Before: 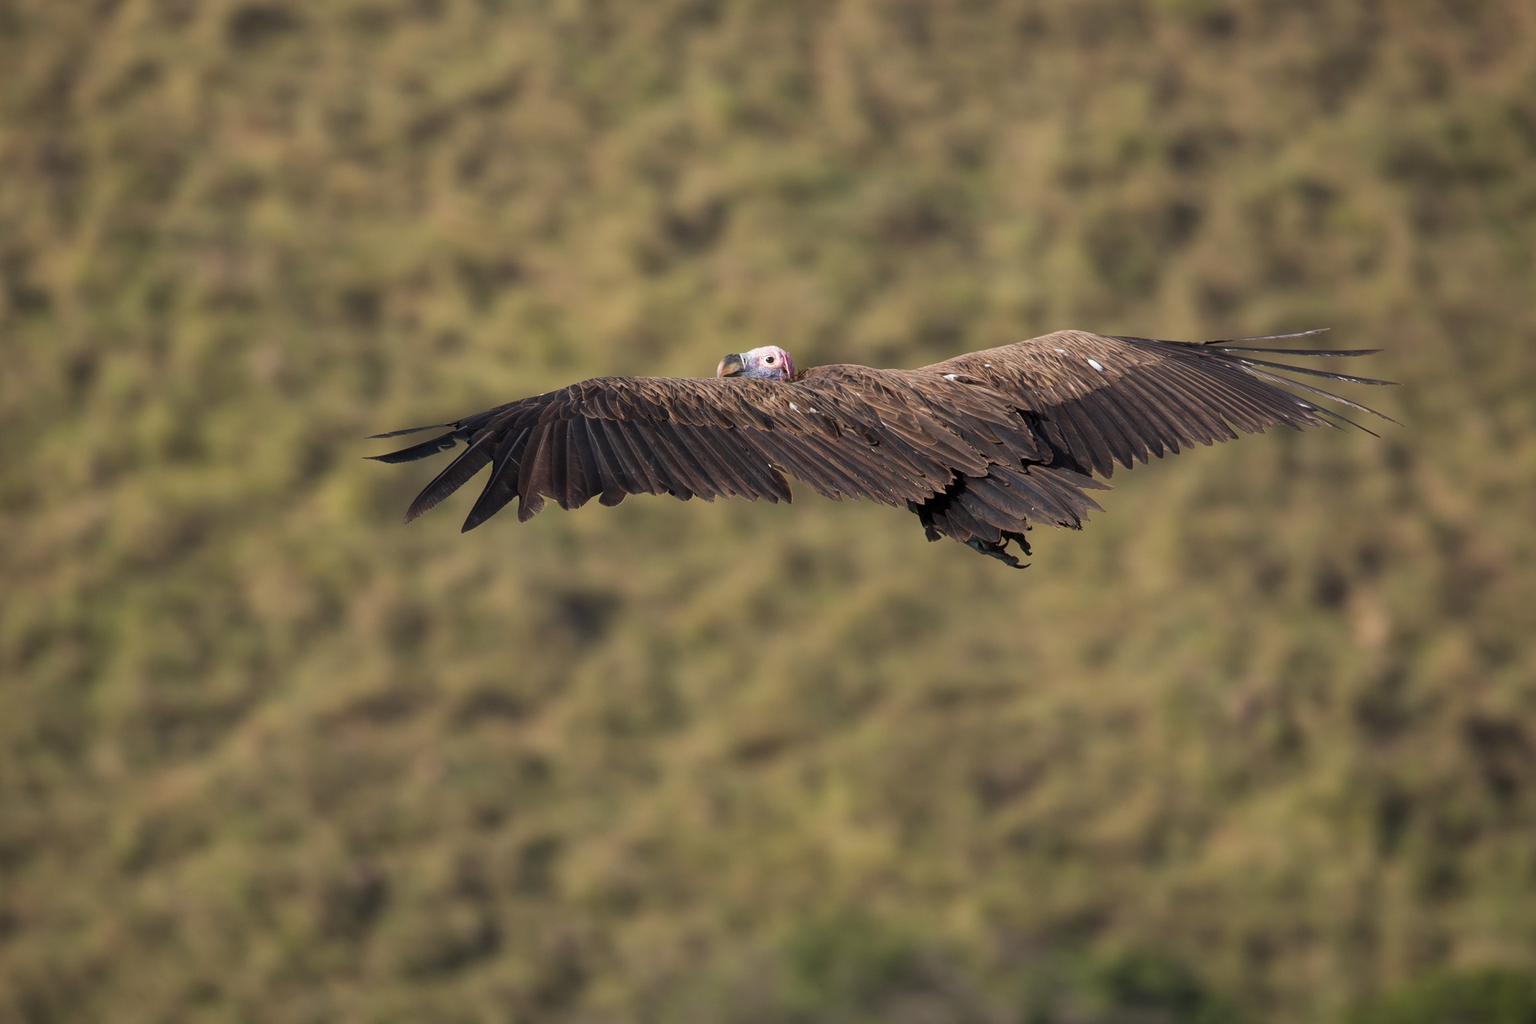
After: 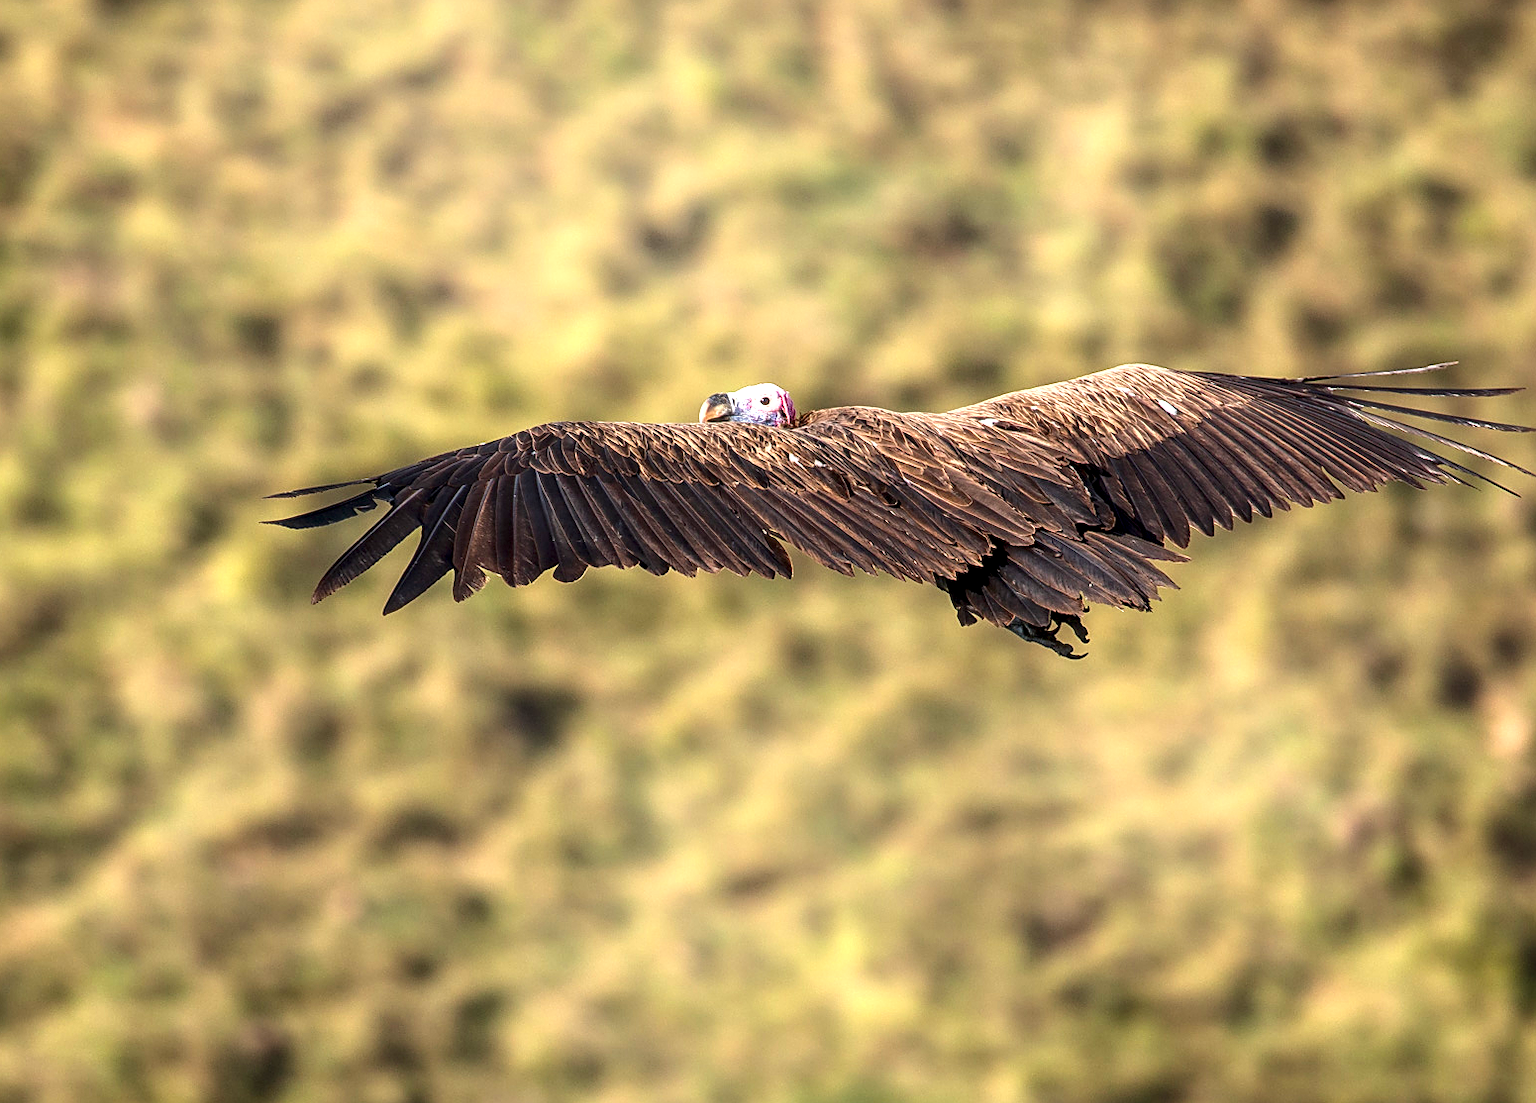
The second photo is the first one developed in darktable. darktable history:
shadows and highlights: shadows -21.4, highlights 99.21, soften with gaussian
contrast brightness saturation: contrast 0.066, brightness -0.154, saturation 0.118
exposure: black level correction 0, exposure 1.199 EV, compensate exposure bias true, compensate highlight preservation false
tone equalizer: mask exposure compensation -0.511 EV
sharpen: on, module defaults
crop: left 9.916%, top 3.52%, right 9.256%, bottom 9.434%
color zones: curves: ch0 [(0, 0.487) (0.241, 0.395) (0.434, 0.373) (0.658, 0.412) (0.838, 0.487)]; ch1 [(0, 0) (0.053, 0.053) (0.211, 0.202) (0.579, 0.259) (0.781, 0.241)], mix -122.9%
local contrast: highlights 61%, detail 143%, midtone range 0.431
